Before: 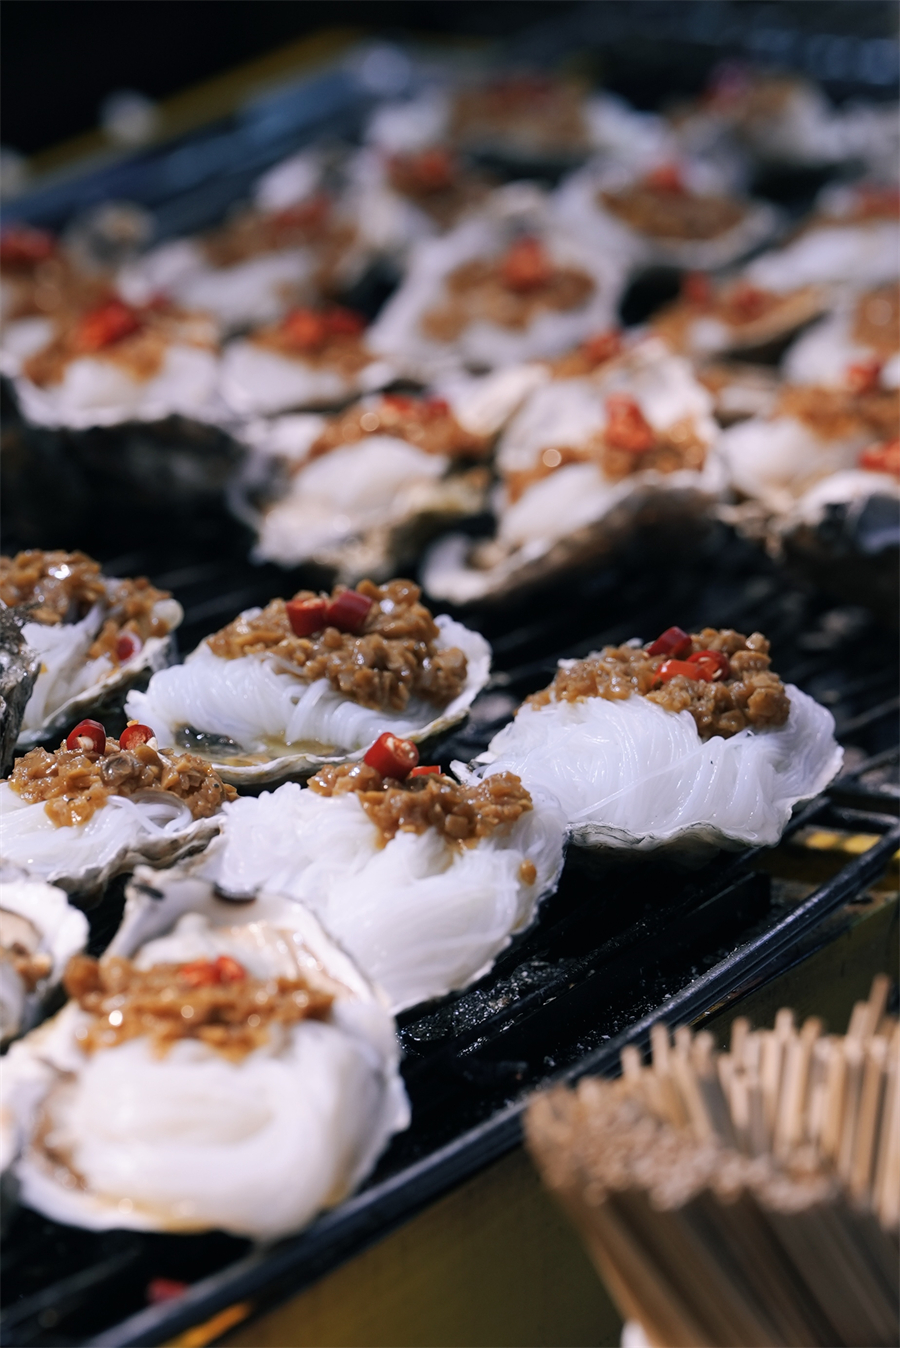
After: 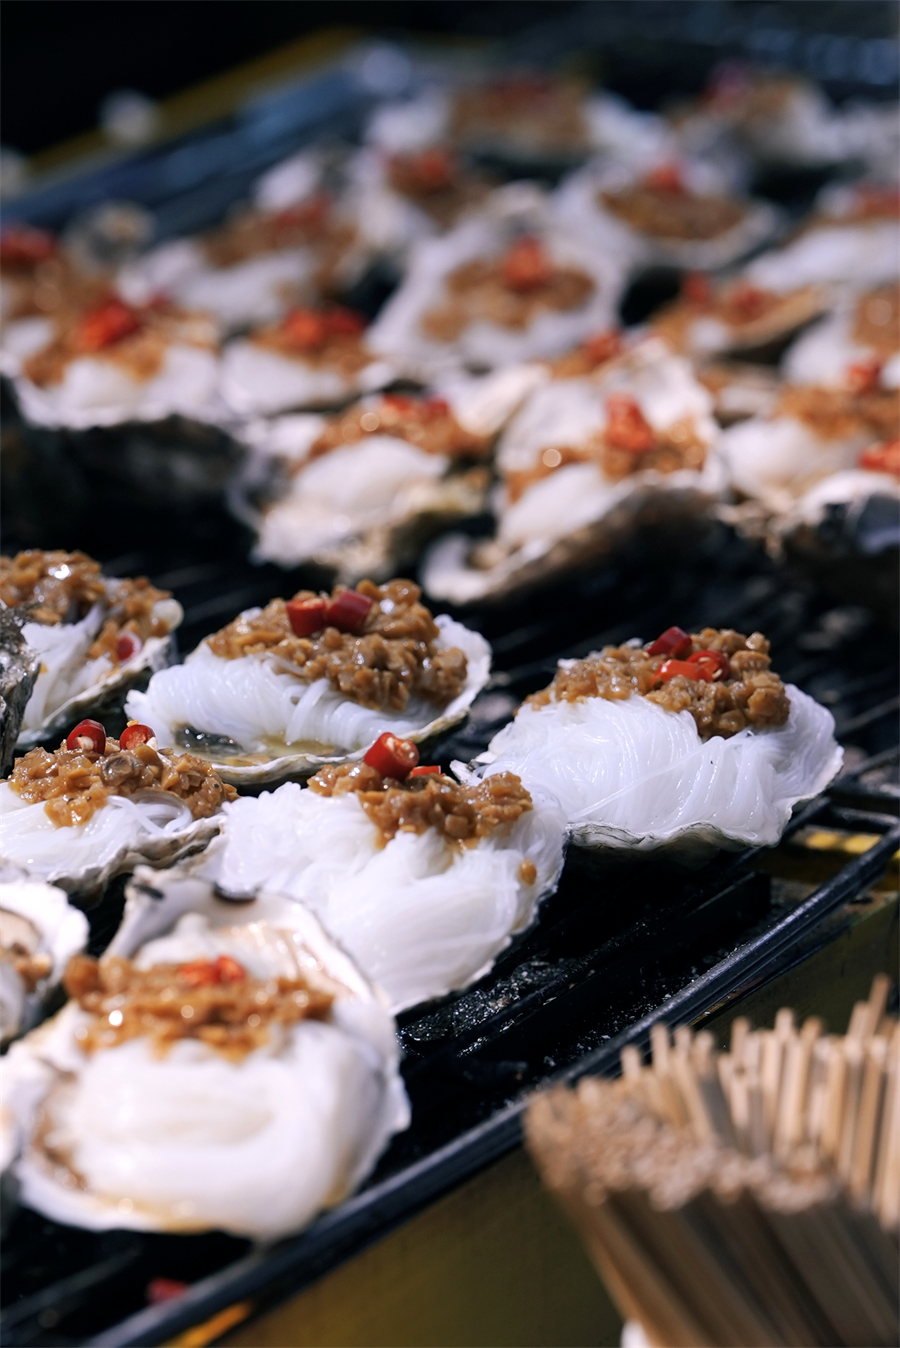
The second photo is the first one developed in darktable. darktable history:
exposure: black level correction 0.001, exposure 0.142 EV, compensate highlight preservation false
